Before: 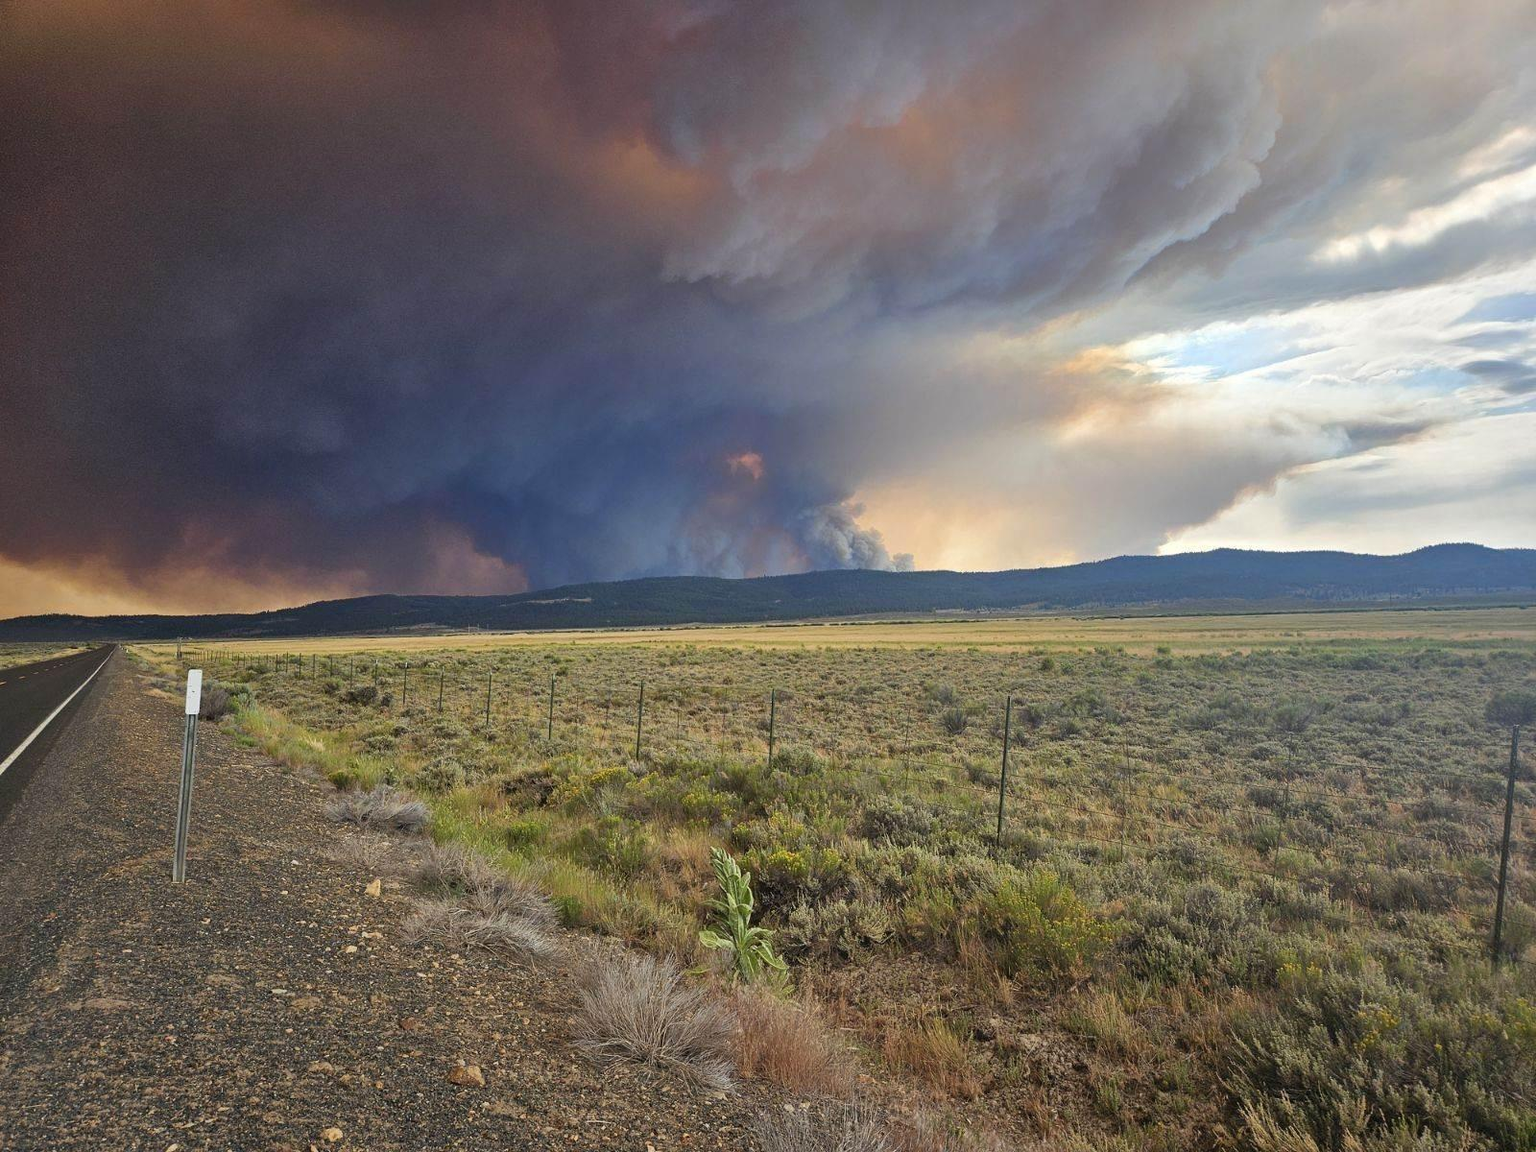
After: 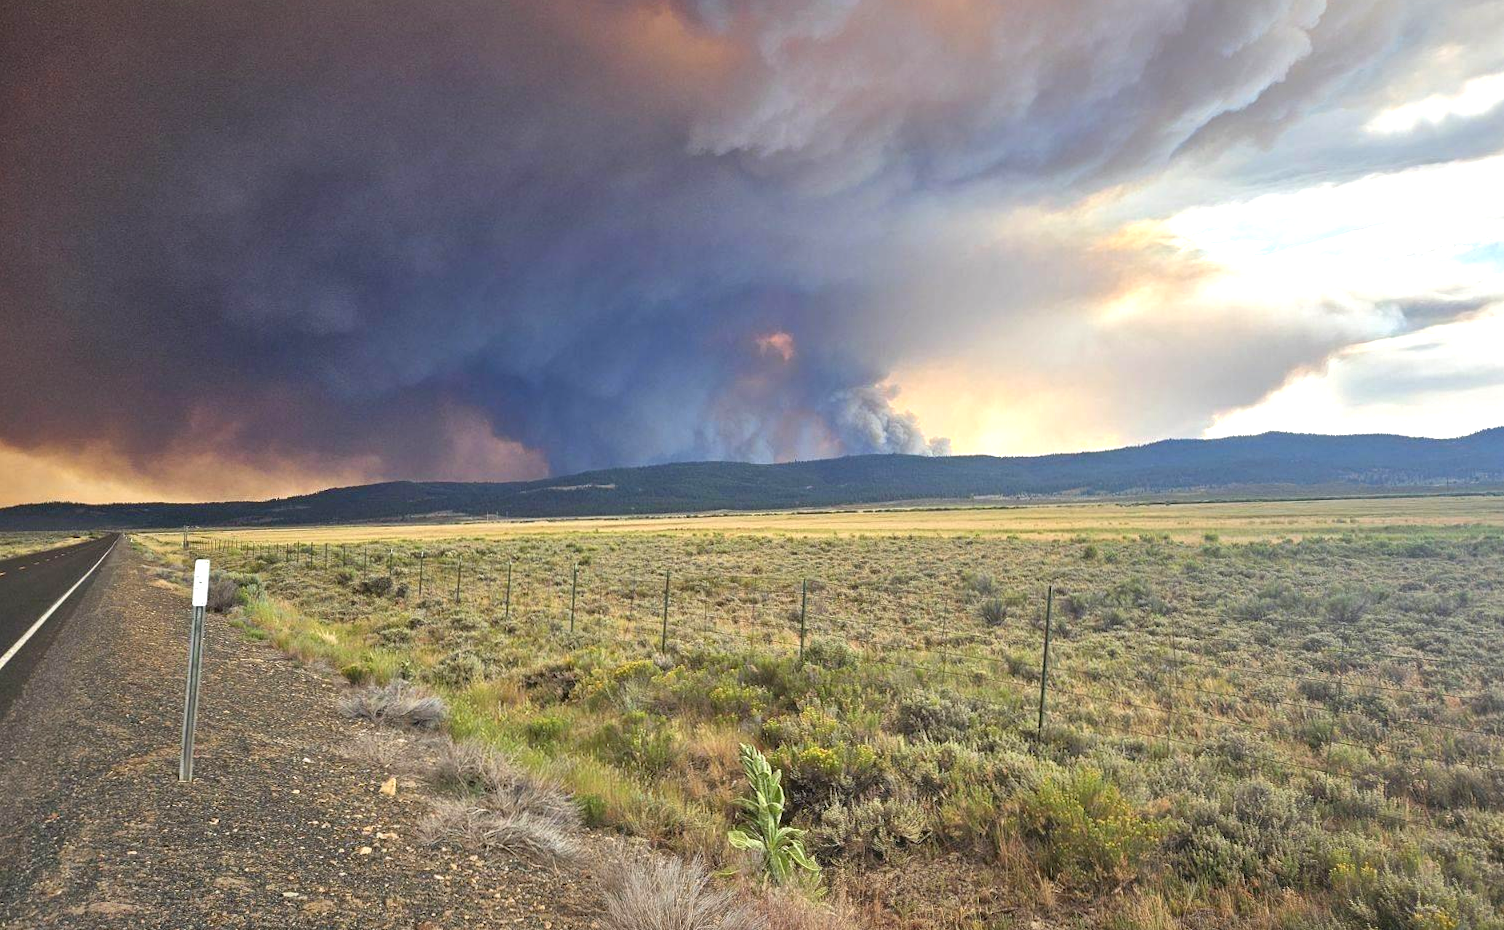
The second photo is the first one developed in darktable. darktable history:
crop and rotate: angle 0.101°, top 11.499%, right 5.738%, bottom 10.784%
exposure: exposure 0.655 EV, compensate exposure bias true, compensate highlight preservation false
